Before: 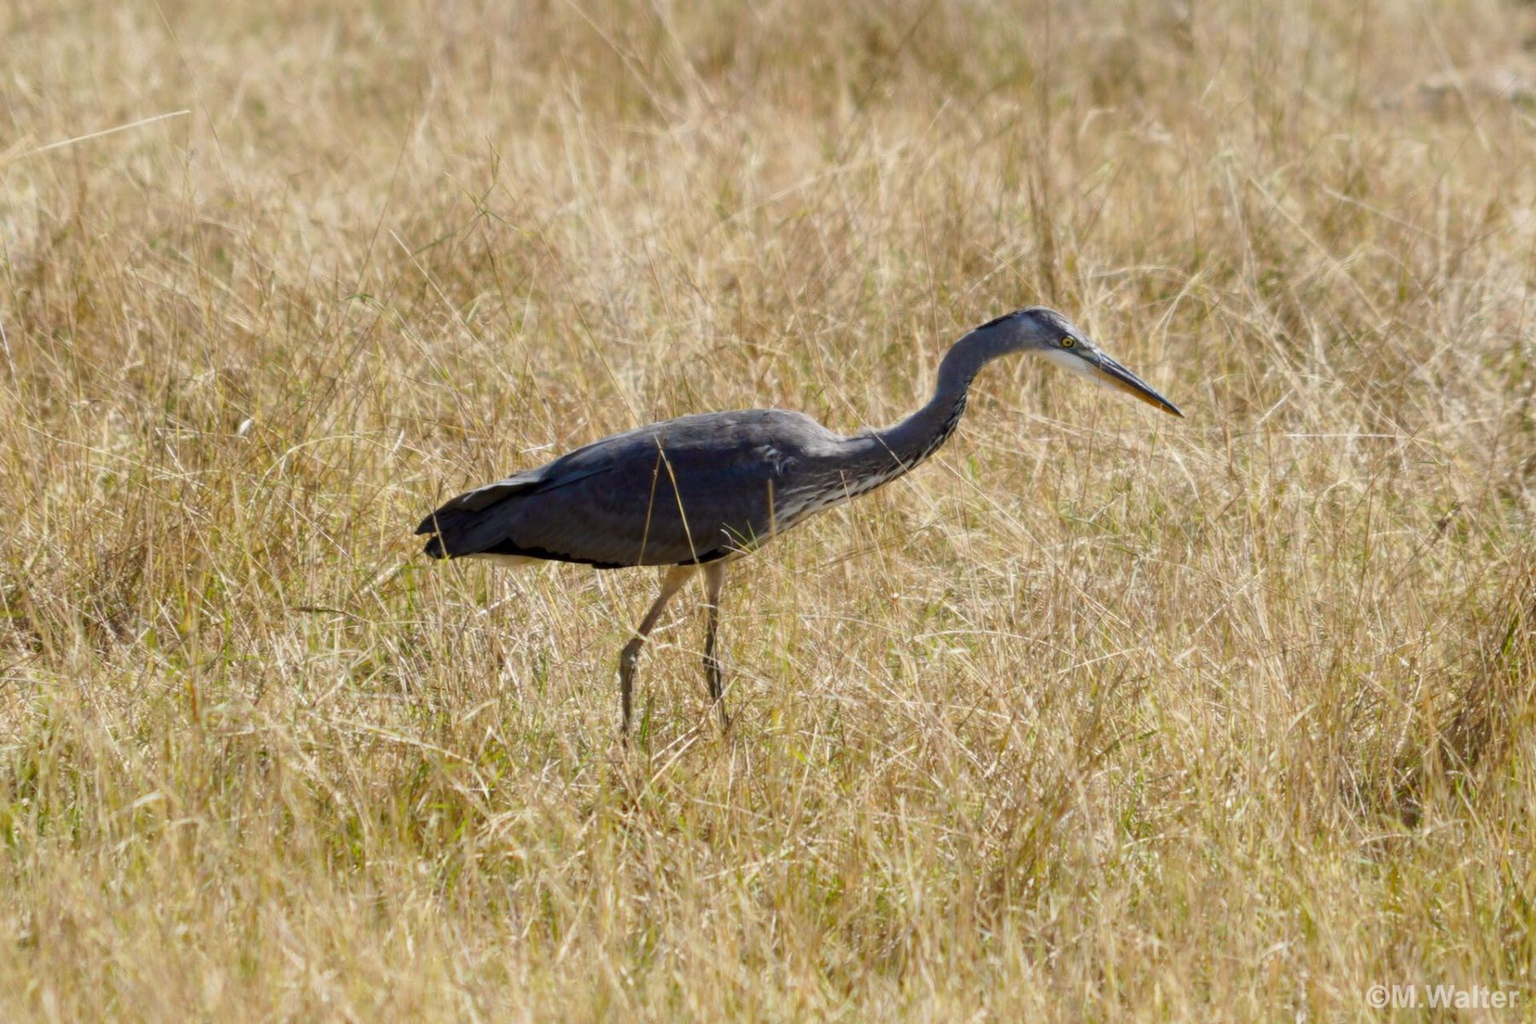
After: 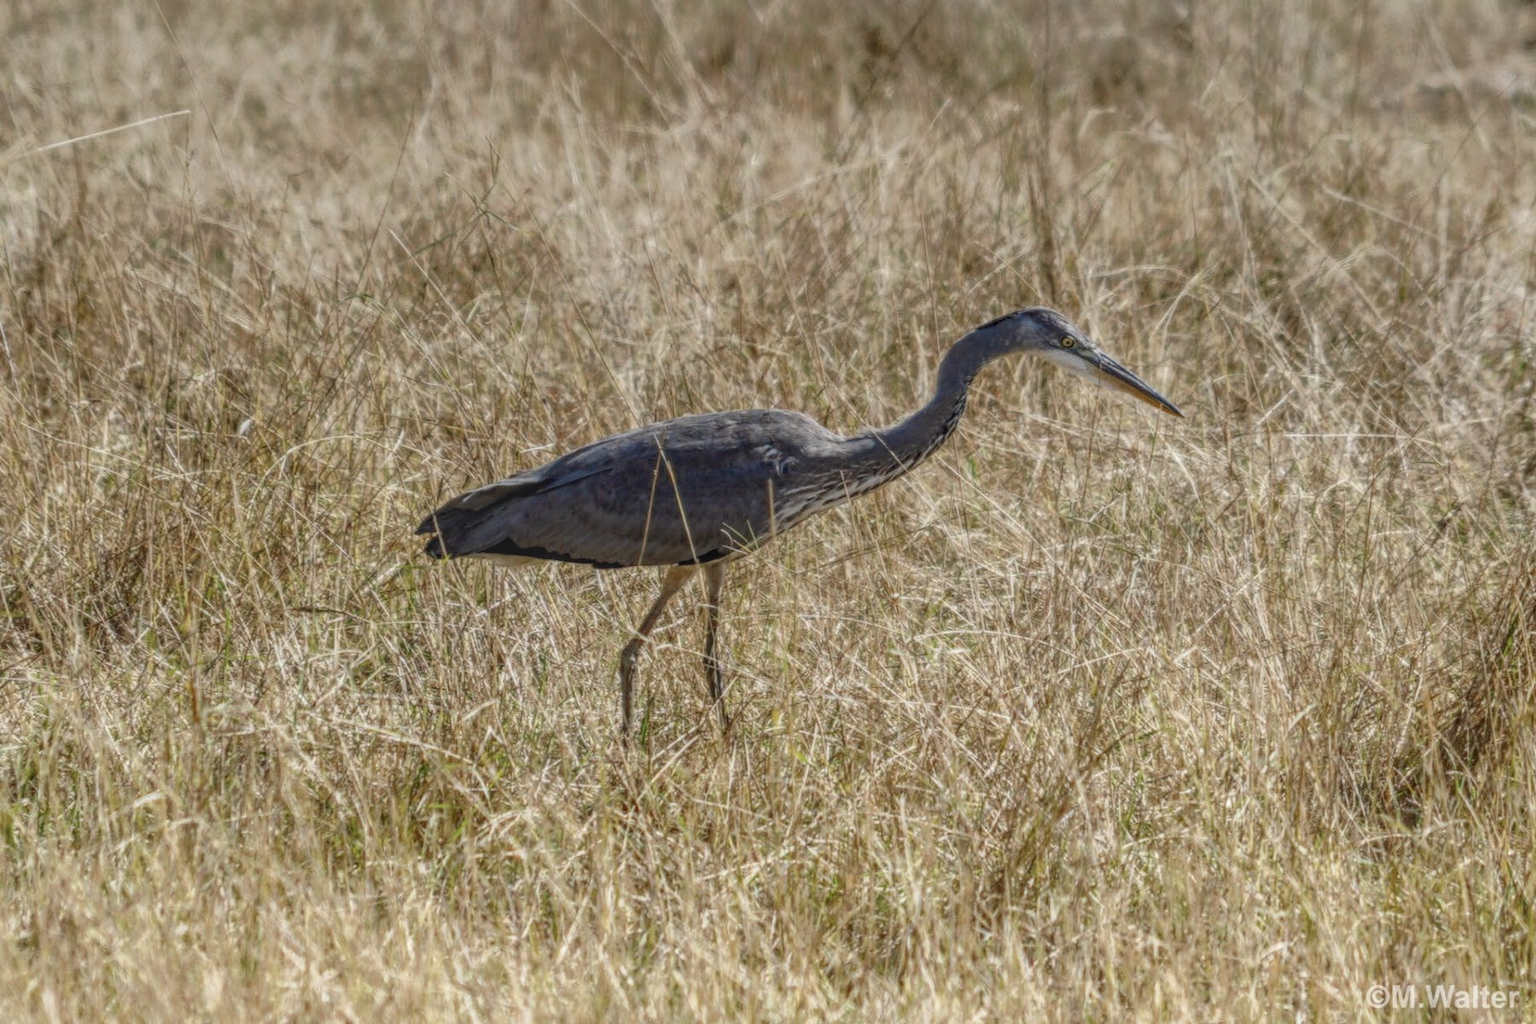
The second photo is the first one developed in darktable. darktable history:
color zones: curves: ch0 [(0, 0.5) (0.125, 0.4) (0.25, 0.5) (0.375, 0.4) (0.5, 0.4) (0.625, 0.35) (0.75, 0.35) (0.875, 0.5)]; ch1 [(0, 0.35) (0.125, 0.45) (0.25, 0.35) (0.375, 0.35) (0.5, 0.35) (0.625, 0.35) (0.75, 0.45) (0.875, 0.35)]; ch2 [(0, 0.6) (0.125, 0.5) (0.25, 0.5) (0.375, 0.6) (0.5, 0.6) (0.625, 0.5) (0.75, 0.5) (0.875, 0.5)]
local contrast: highlights 20%, shadows 30%, detail 200%, midtone range 0.2
white balance: red 1, blue 1
graduated density: on, module defaults
